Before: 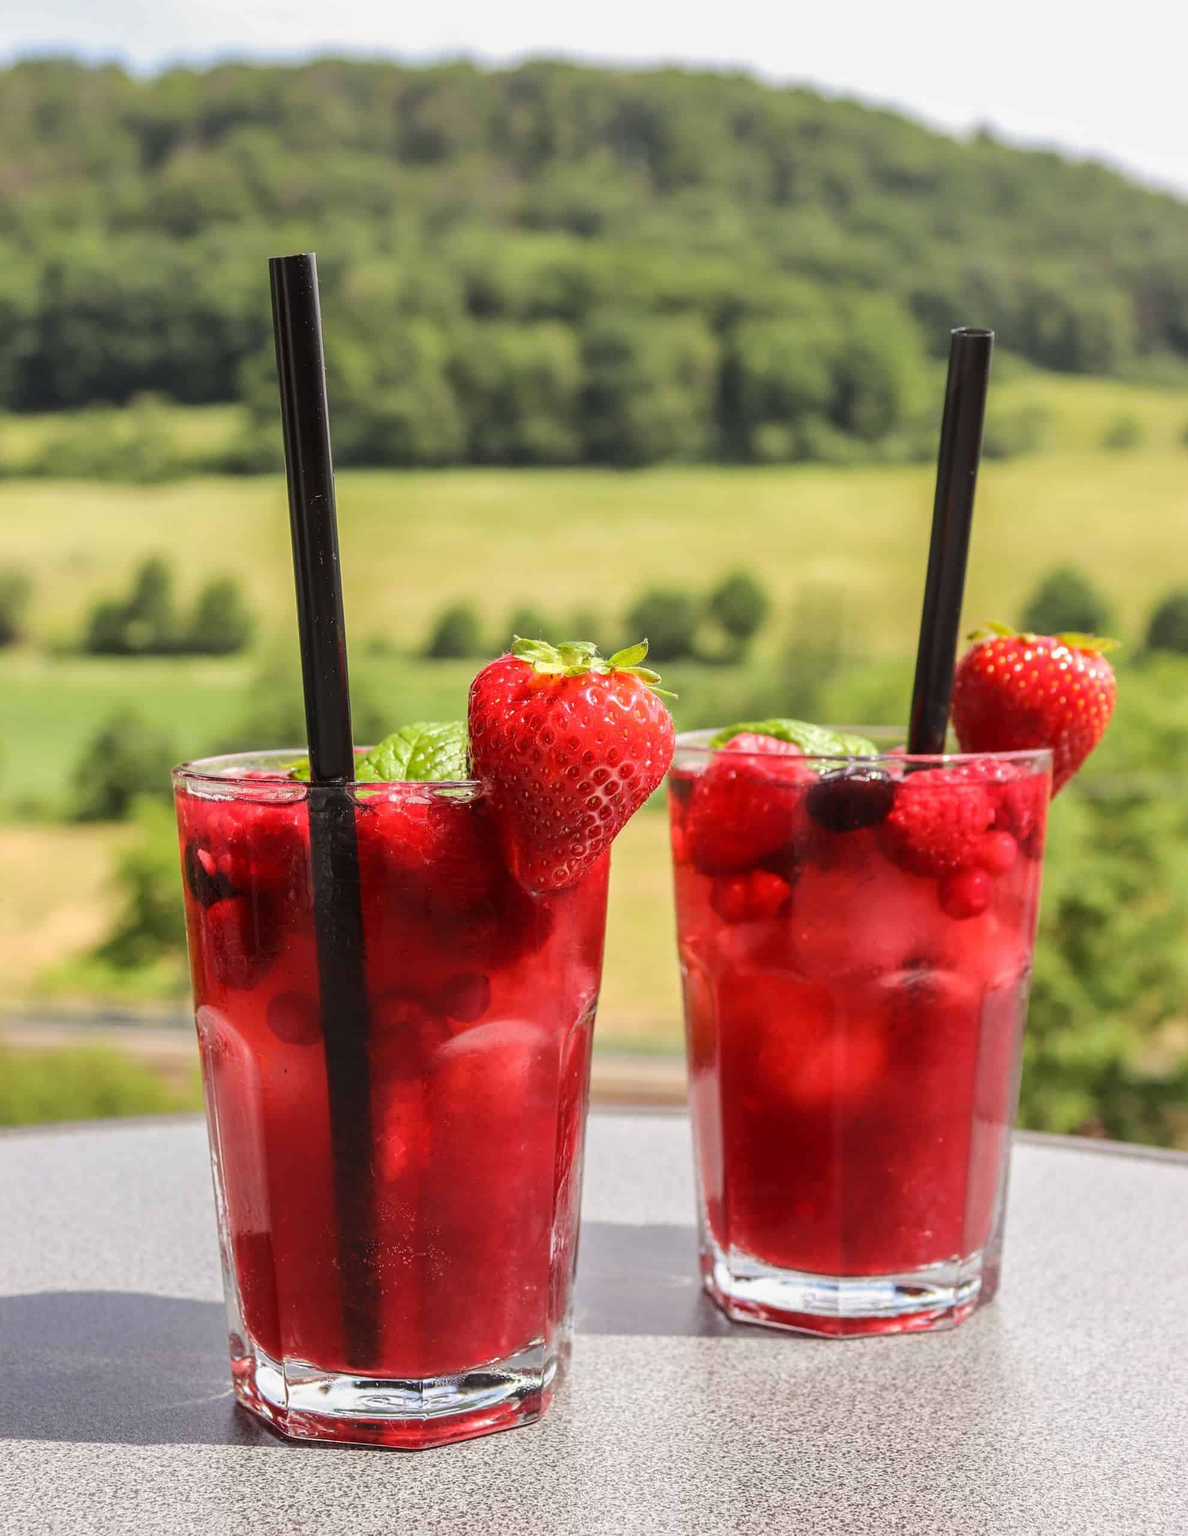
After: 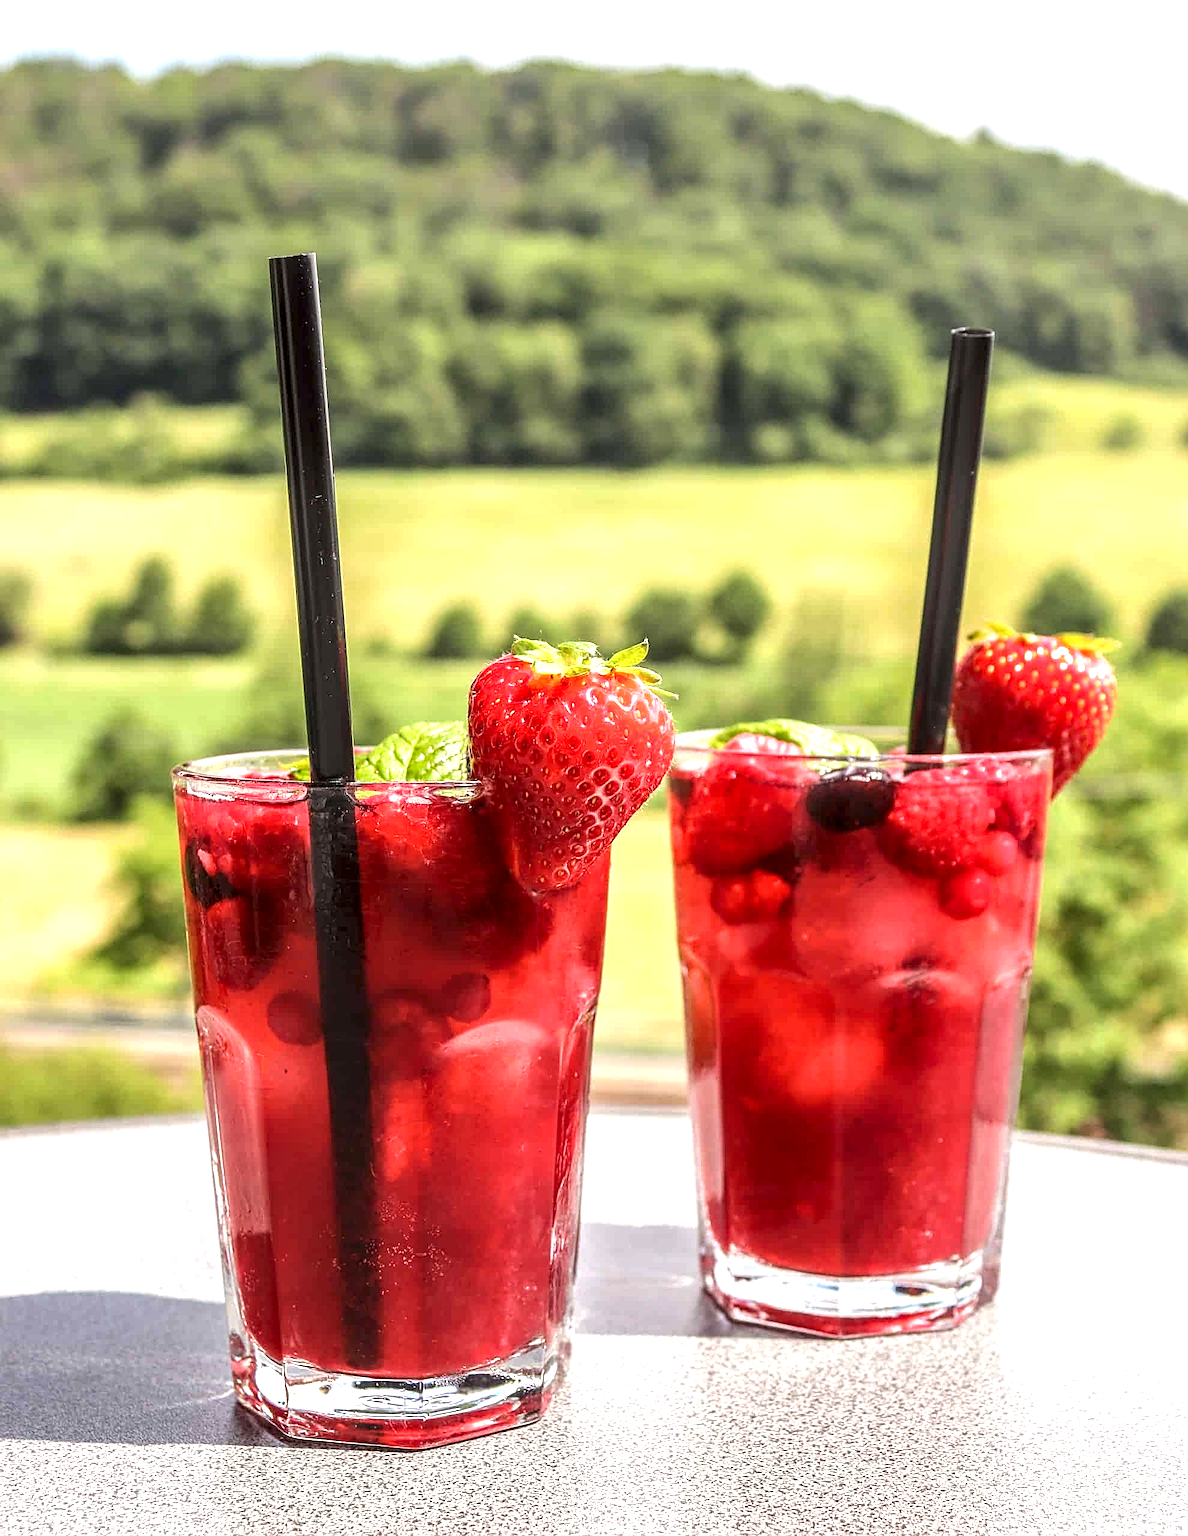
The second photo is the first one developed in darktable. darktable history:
sharpen: on, module defaults
tone equalizer: -8 EV -0.768 EV, -7 EV -0.696 EV, -6 EV -0.586 EV, -5 EV -0.367 EV, -3 EV 0.381 EV, -2 EV 0.6 EV, -1 EV 0.678 EV, +0 EV 0.751 EV, smoothing diameter 24.78%, edges refinement/feathering 6.38, preserve details guided filter
local contrast: detail 140%
